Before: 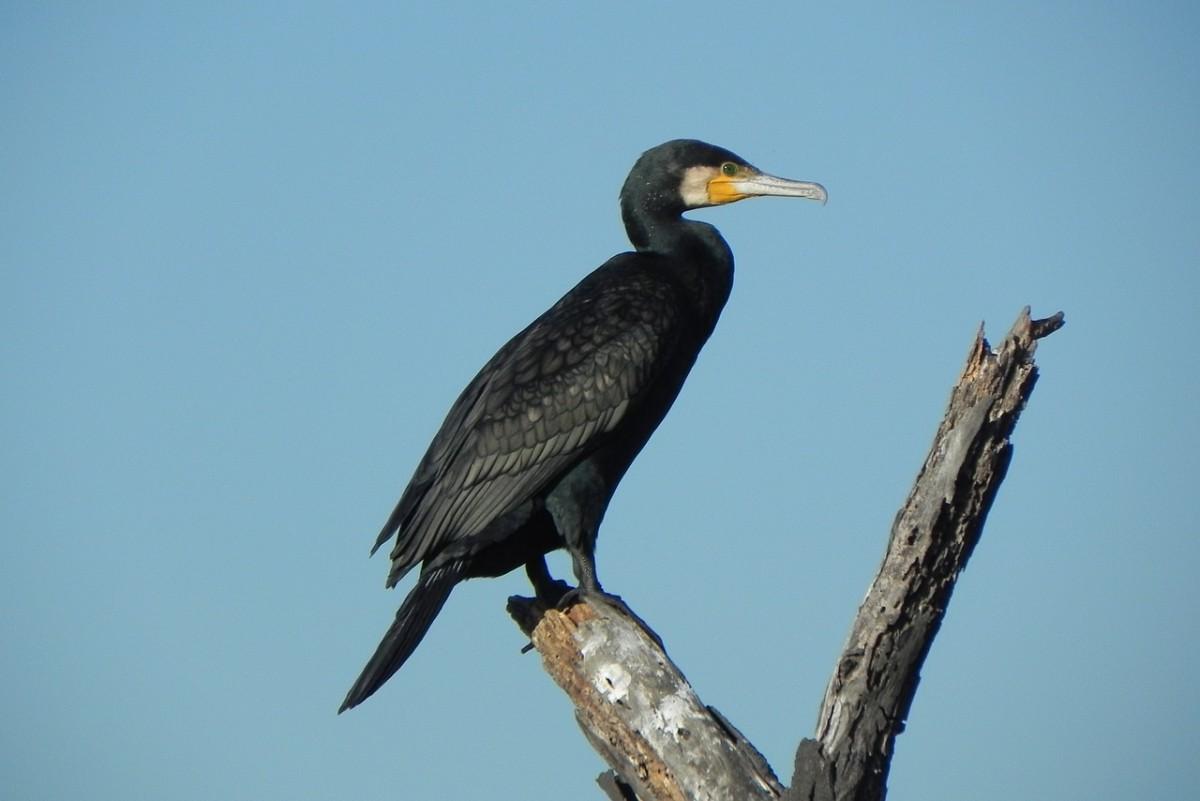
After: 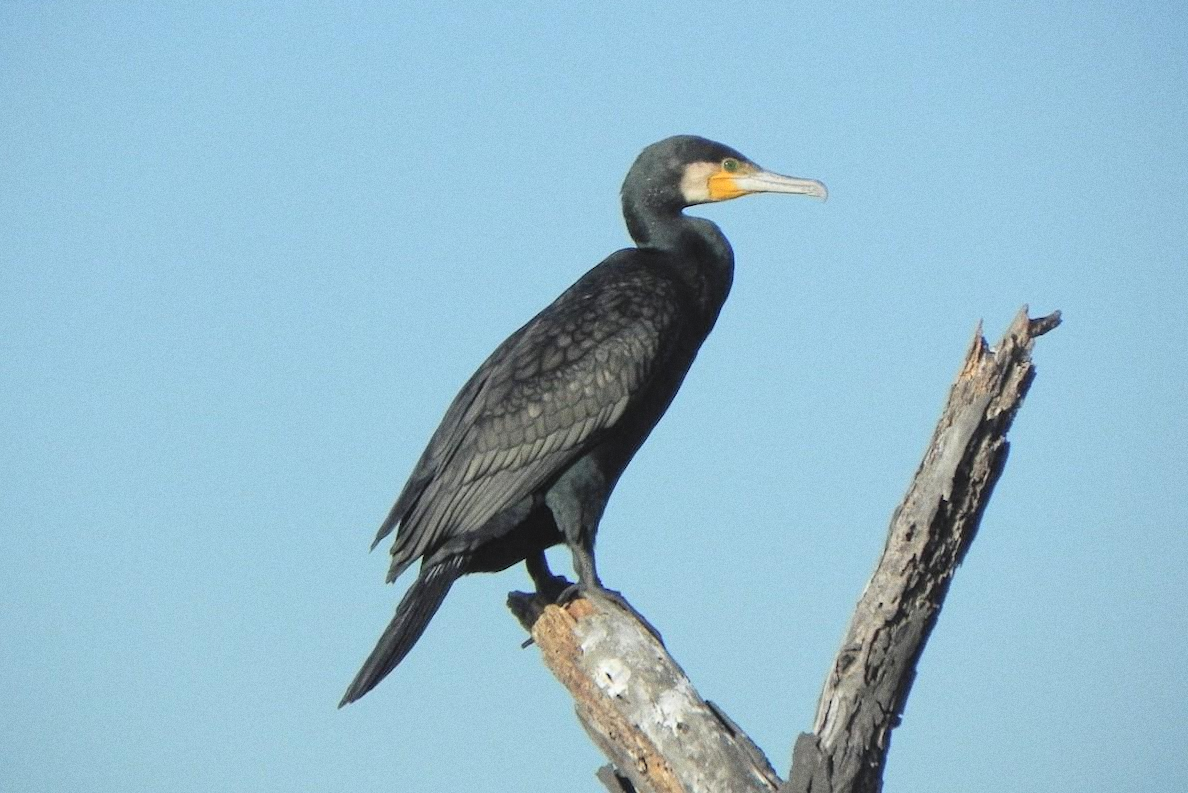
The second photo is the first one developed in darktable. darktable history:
contrast brightness saturation: brightness 0.28
grain: on, module defaults
rotate and perspective: rotation 0.174°, lens shift (vertical) 0.013, lens shift (horizontal) 0.019, shear 0.001, automatic cropping original format, crop left 0.007, crop right 0.991, crop top 0.016, crop bottom 0.997
